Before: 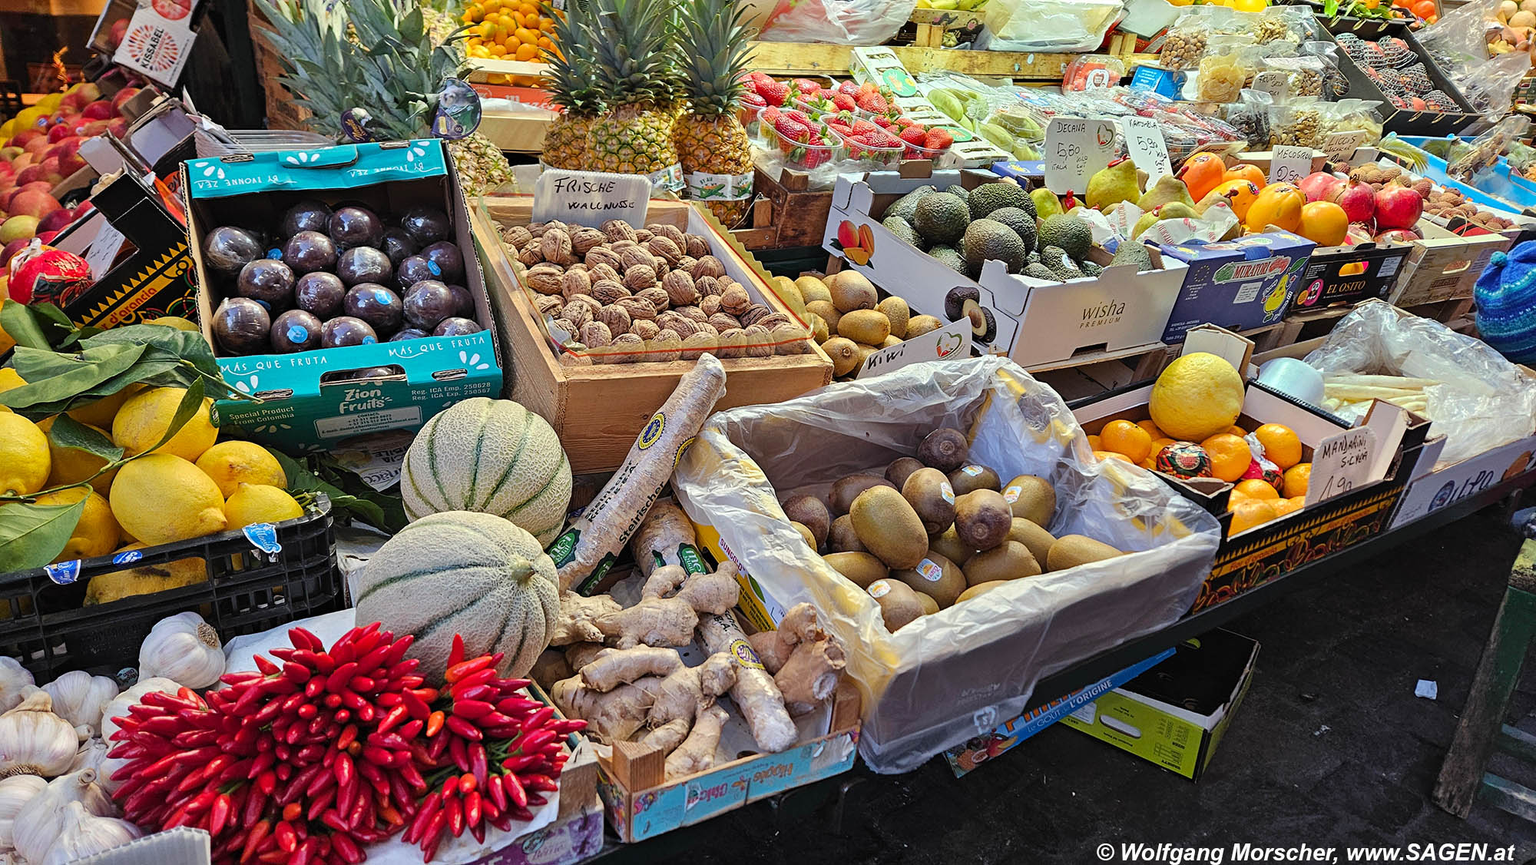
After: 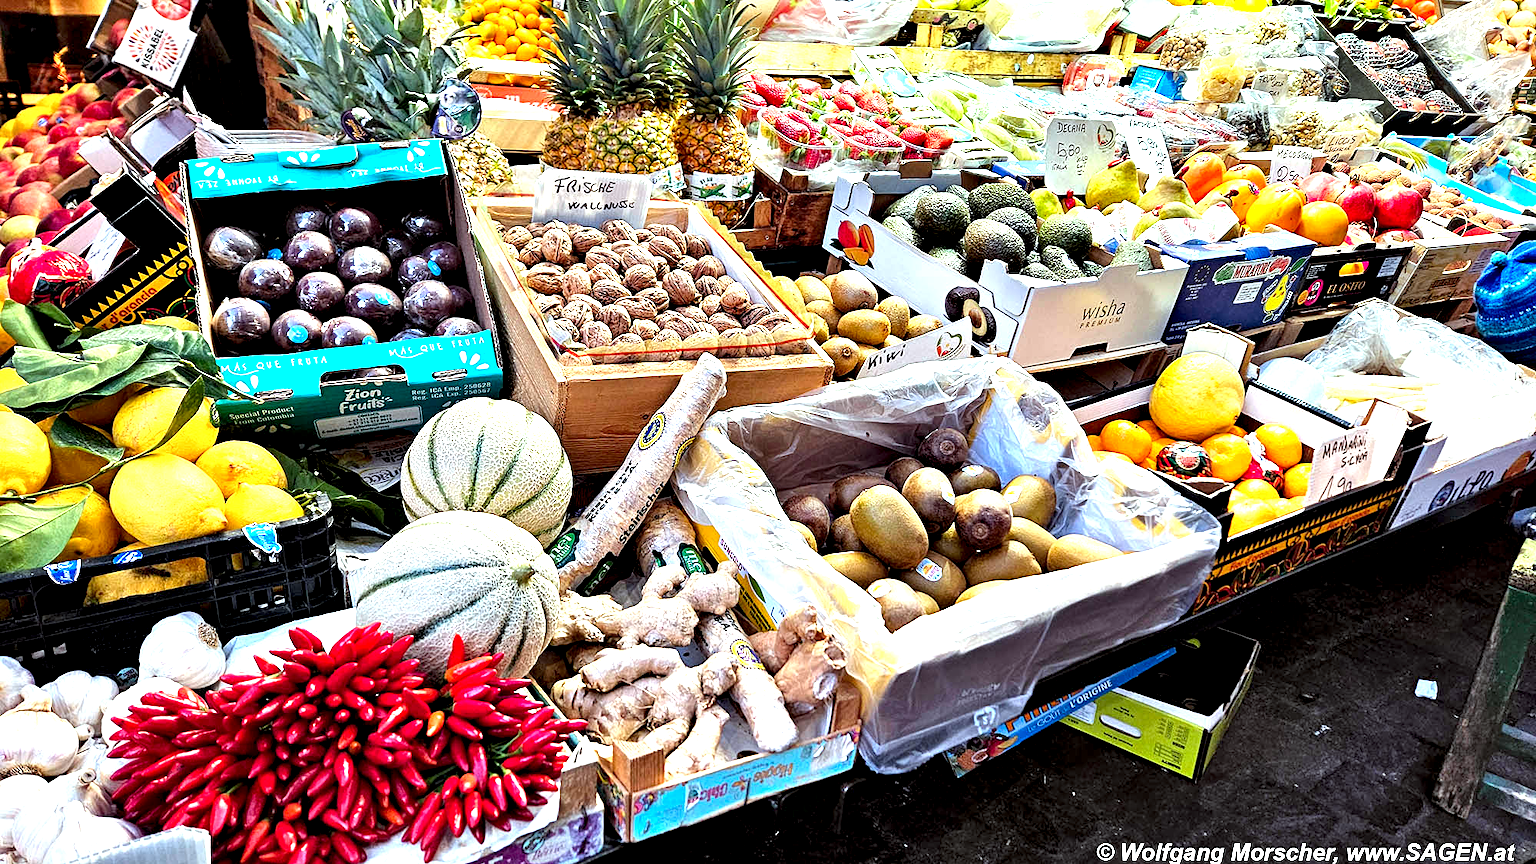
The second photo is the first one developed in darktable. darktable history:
exposure: black level correction 0.002, exposure 1 EV, compensate highlight preservation false
color correction: highlights a* -2.97, highlights b* -2.32, shadows a* 2.53, shadows b* 2.69
local contrast: highlights 101%, shadows 100%, detail 119%, midtone range 0.2
contrast equalizer: y [[0.6 ×6], [0.55 ×6], [0 ×6], [0 ×6], [0 ×6]]
